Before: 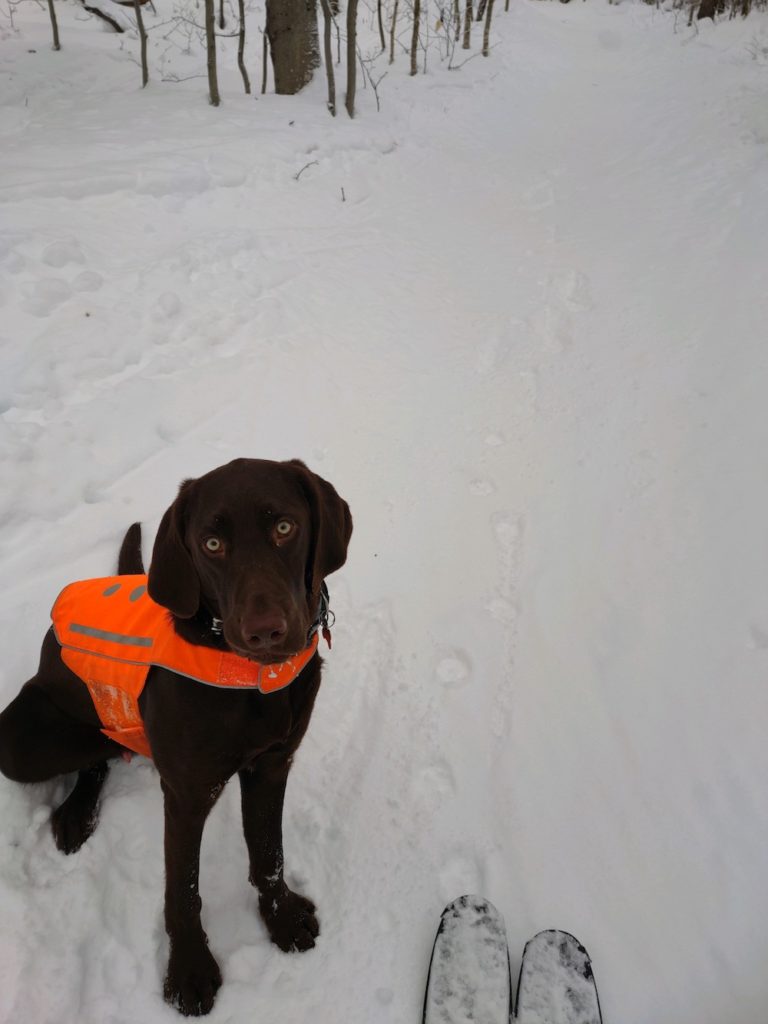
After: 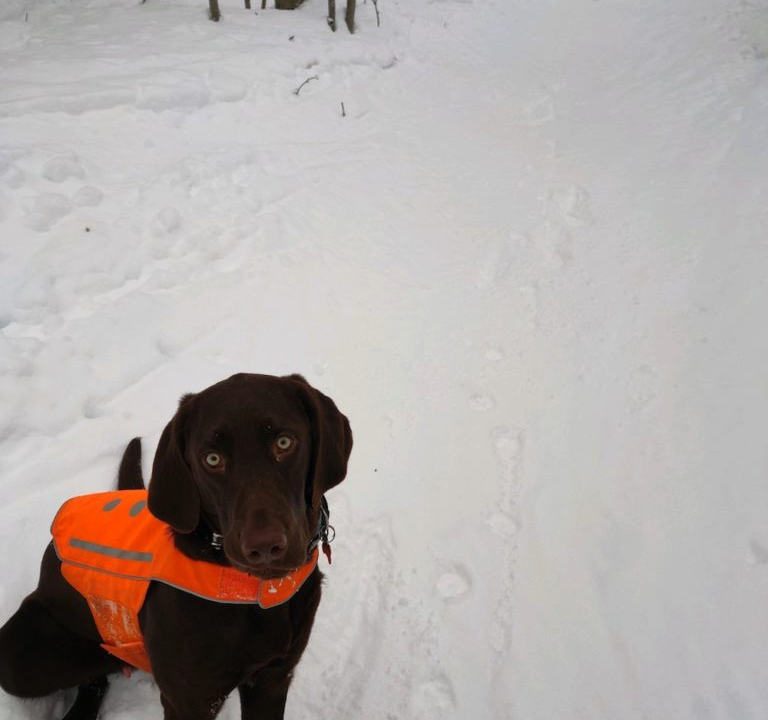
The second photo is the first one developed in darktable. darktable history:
crop and rotate: top 8.344%, bottom 21.274%
base curve: curves: ch0 [(0, 0) (0.257, 0.25) (0.482, 0.586) (0.757, 0.871) (1, 1)]
